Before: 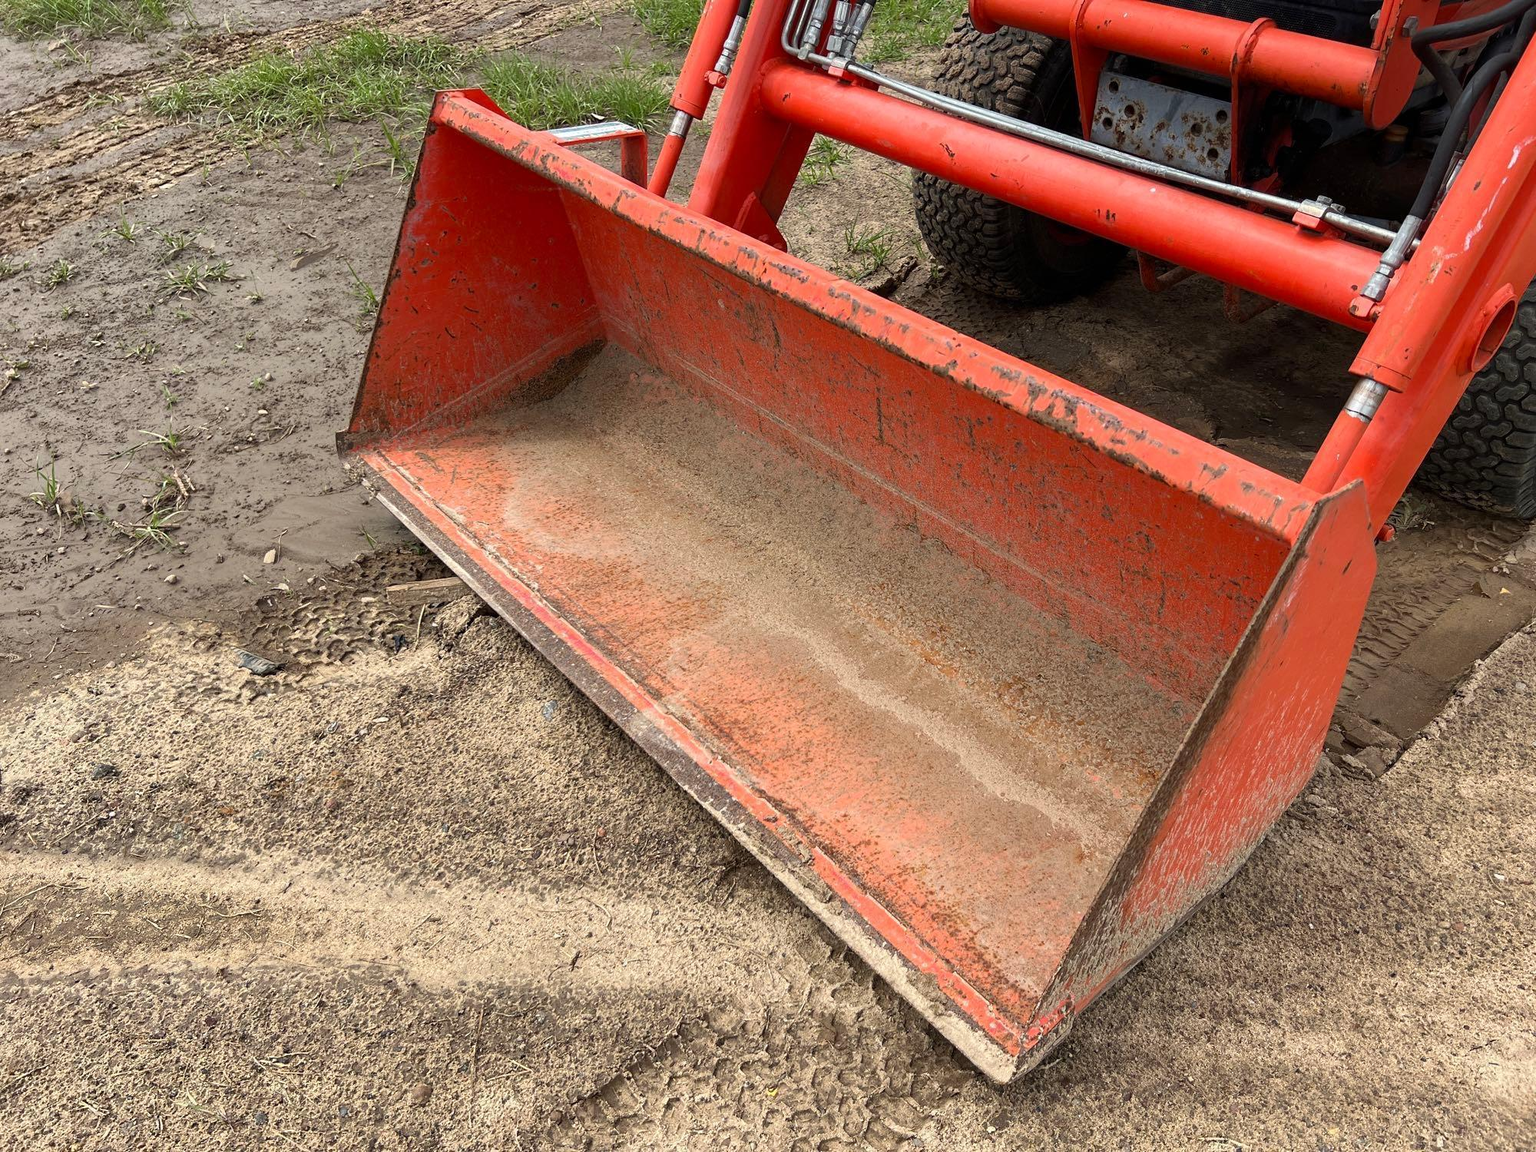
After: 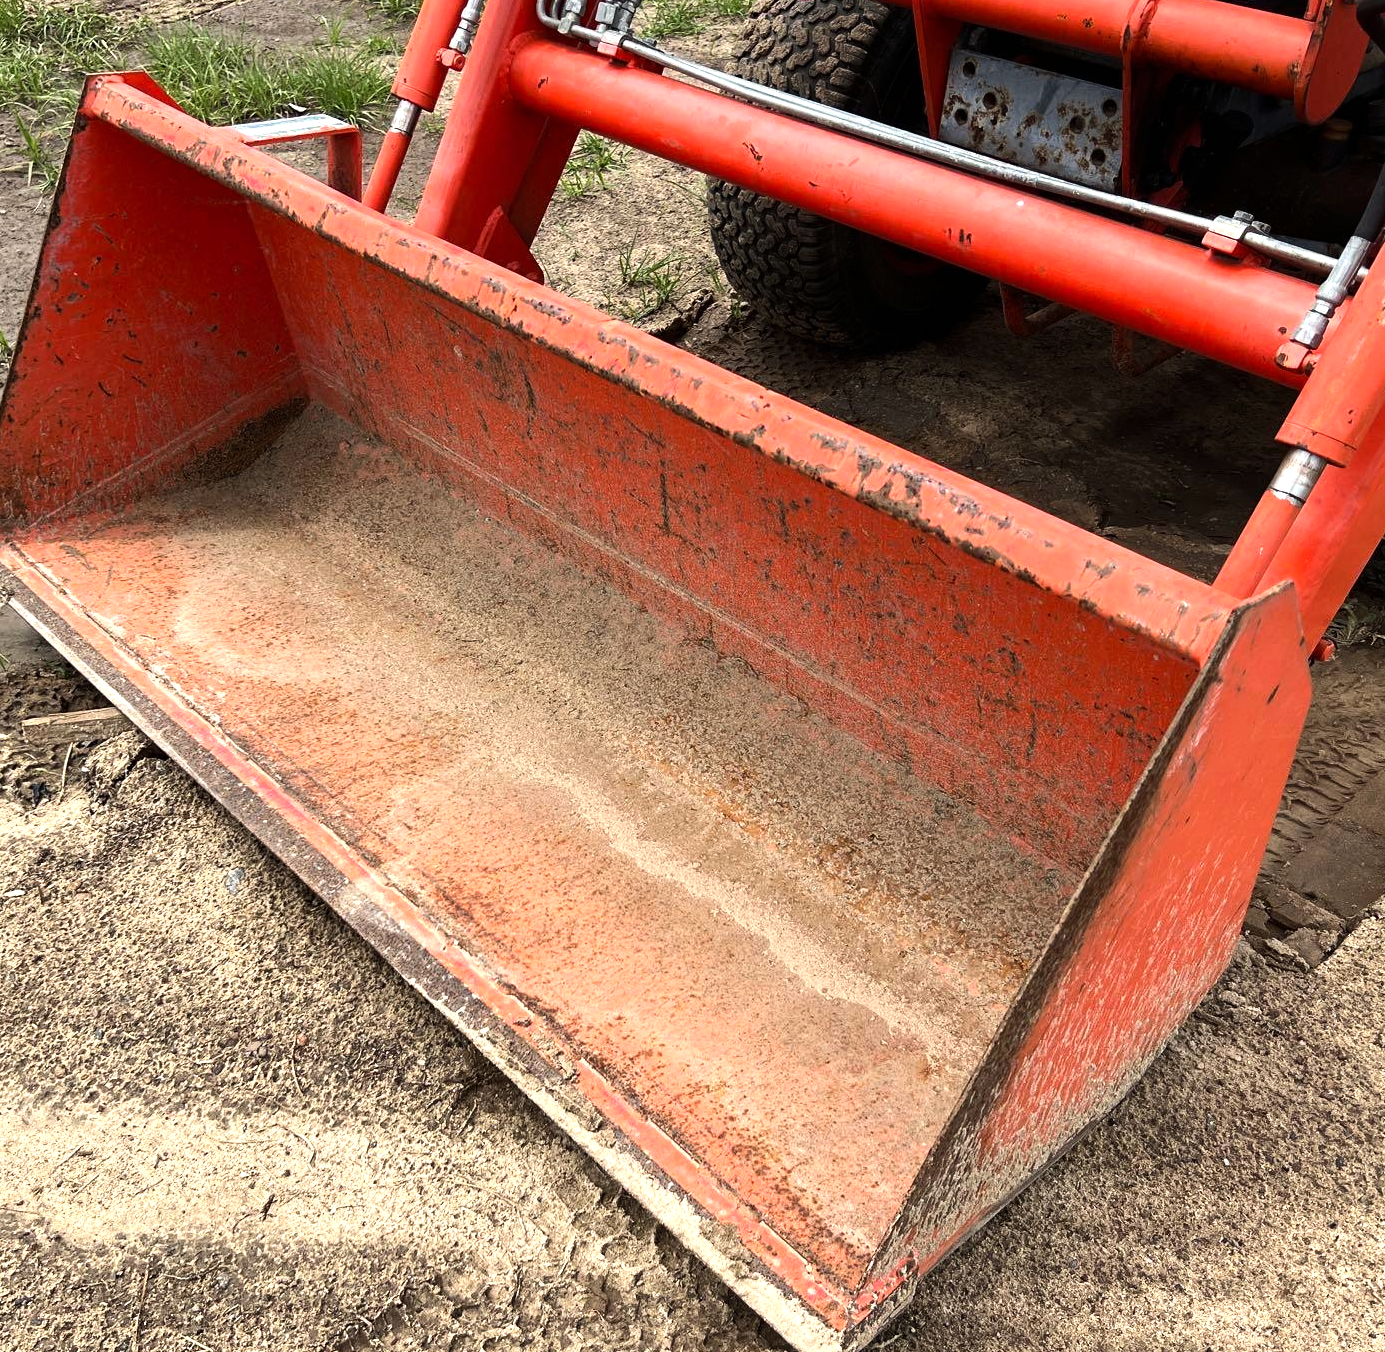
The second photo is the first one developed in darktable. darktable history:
tone equalizer: -8 EV -0.725 EV, -7 EV -0.692 EV, -6 EV -0.6 EV, -5 EV -0.367 EV, -3 EV 0.4 EV, -2 EV 0.6 EV, -1 EV 0.68 EV, +0 EV 0.781 EV, edges refinement/feathering 500, mask exposure compensation -1.57 EV, preserve details no
crop and rotate: left 24.083%, top 2.943%, right 6.618%, bottom 6.862%
